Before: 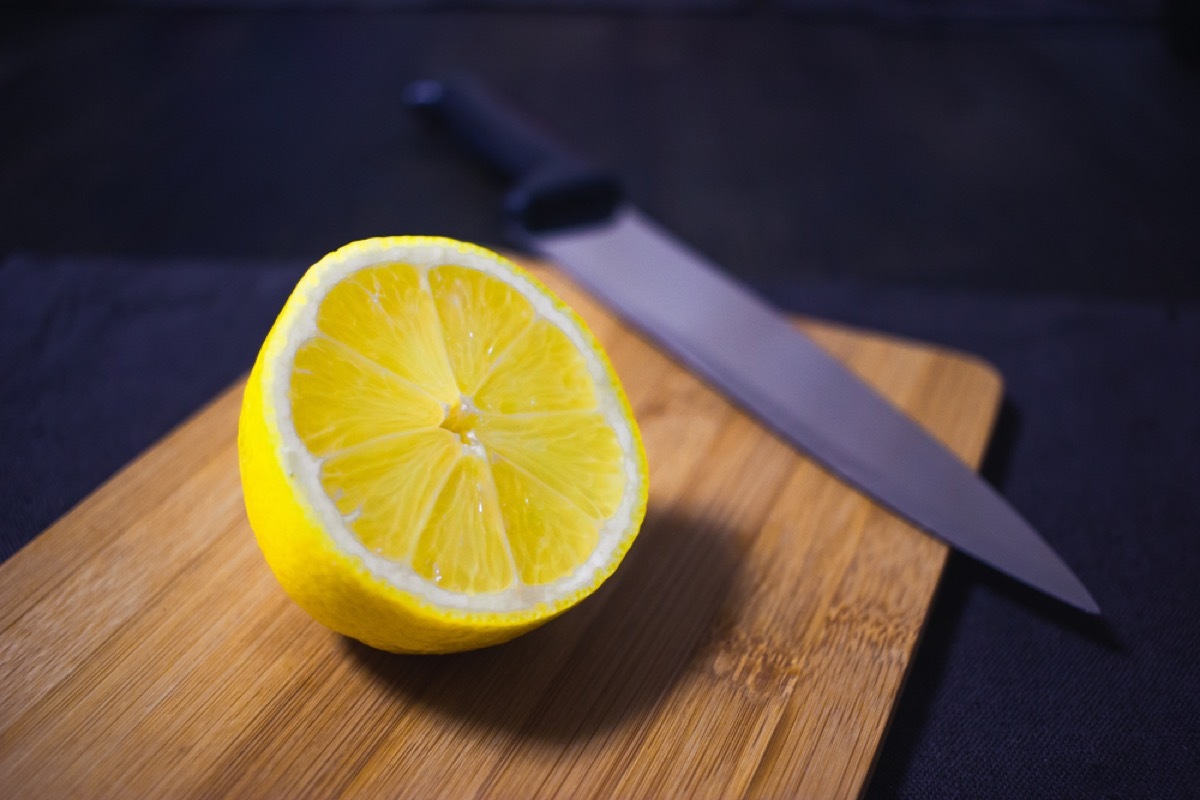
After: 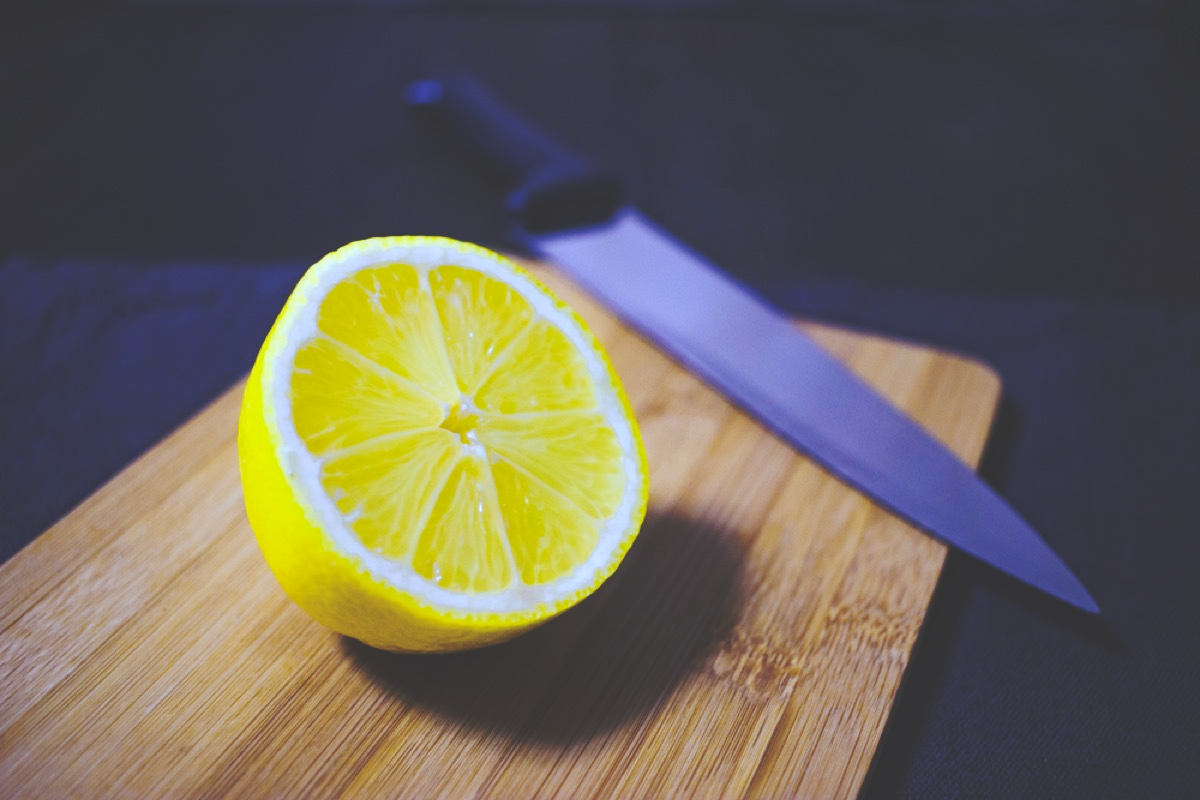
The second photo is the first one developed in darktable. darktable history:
white balance: red 0.871, blue 1.249
contrast brightness saturation: contrast 0.05, brightness 0.06, saturation 0.01
haze removal: compatibility mode true, adaptive false
base curve: curves: ch0 [(0, 0.024) (0.055, 0.065) (0.121, 0.166) (0.236, 0.319) (0.693, 0.726) (1, 1)], preserve colors none
